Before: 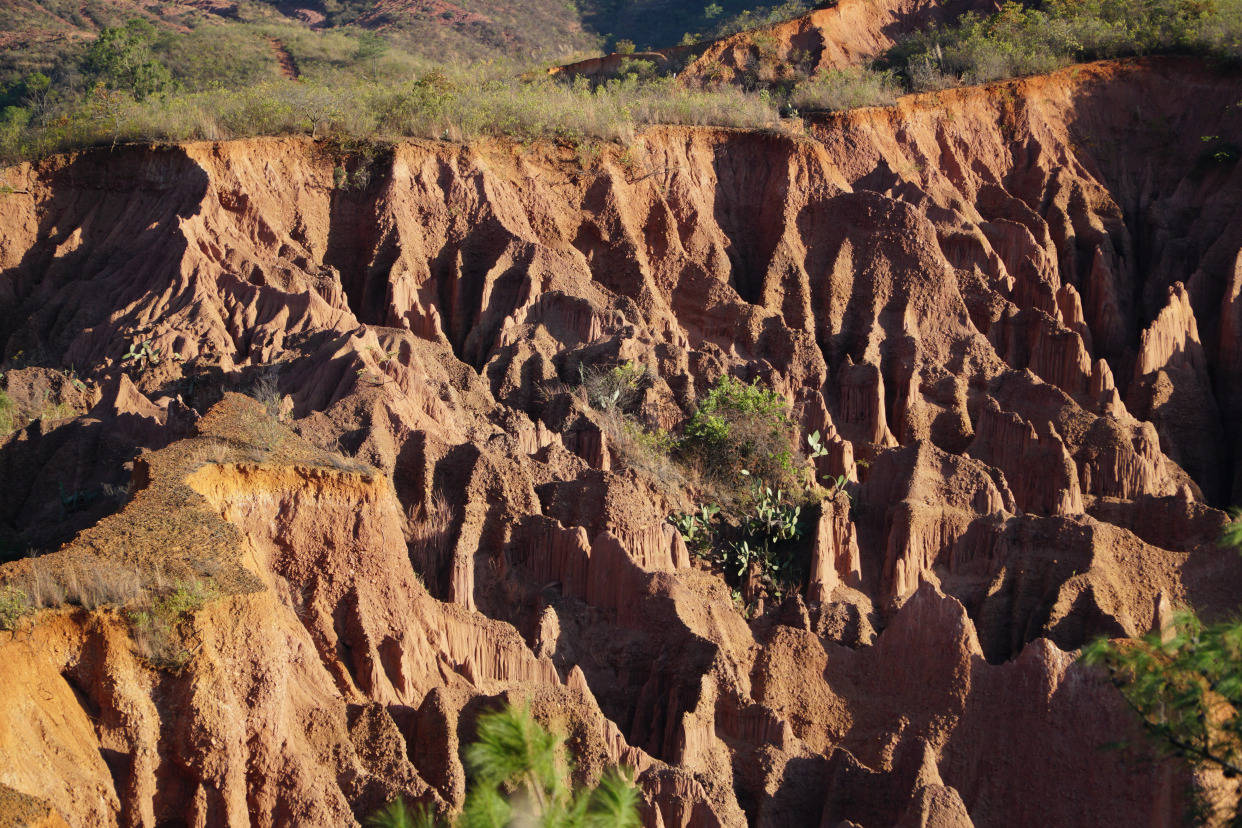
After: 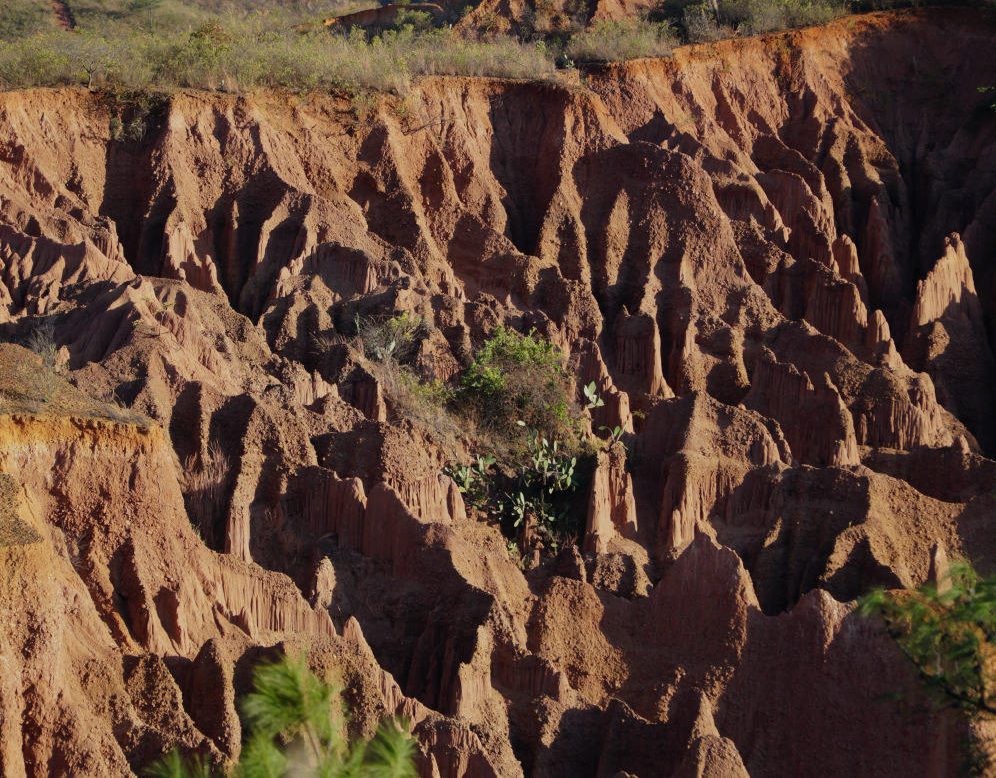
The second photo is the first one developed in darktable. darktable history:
exposure: exposure -0.442 EV, compensate highlight preservation false
tone equalizer: mask exposure compensation -0.496 EV
crop and rotate: left 18.096%, top 5.971%, right 1.701%
